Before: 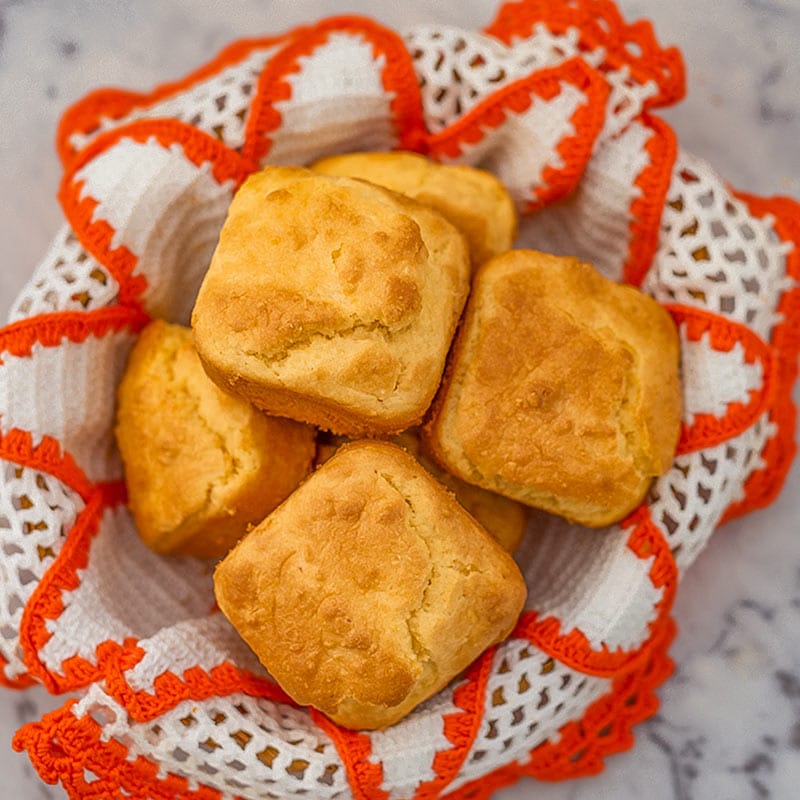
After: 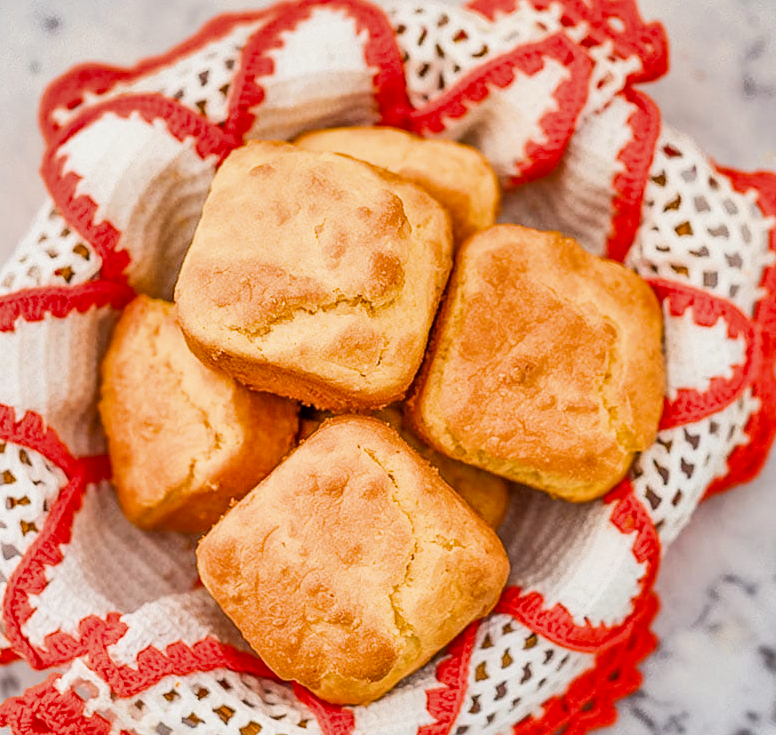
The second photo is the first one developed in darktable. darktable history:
filmic rgb: black relative exposure -5.08 EV, white relative exposure 3.97 EV, hardness 2.9, contrast 1.297, highlights saturation mix -9.7%
exposure: black level correction 0, exposure 0.948 EV, compensate exposure bias true, compensate highlight preservation false
shadows and highlights: soften with gaussian
crop: left 2.133%, top 3.249%, right 0.758%, bottom 4.842%
